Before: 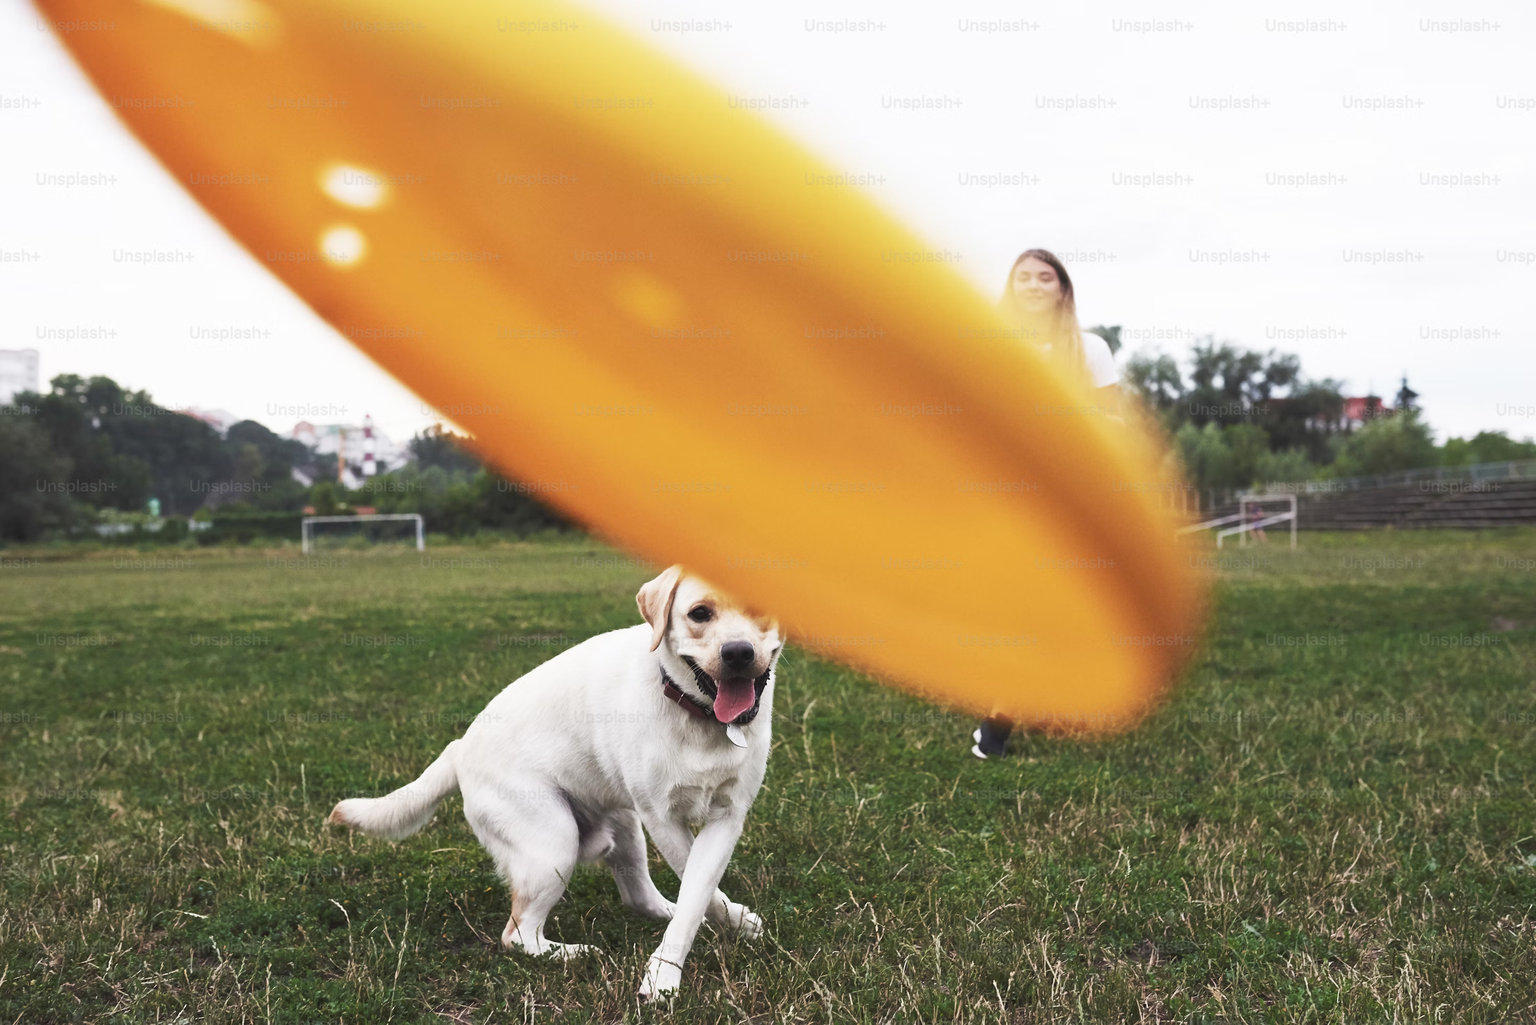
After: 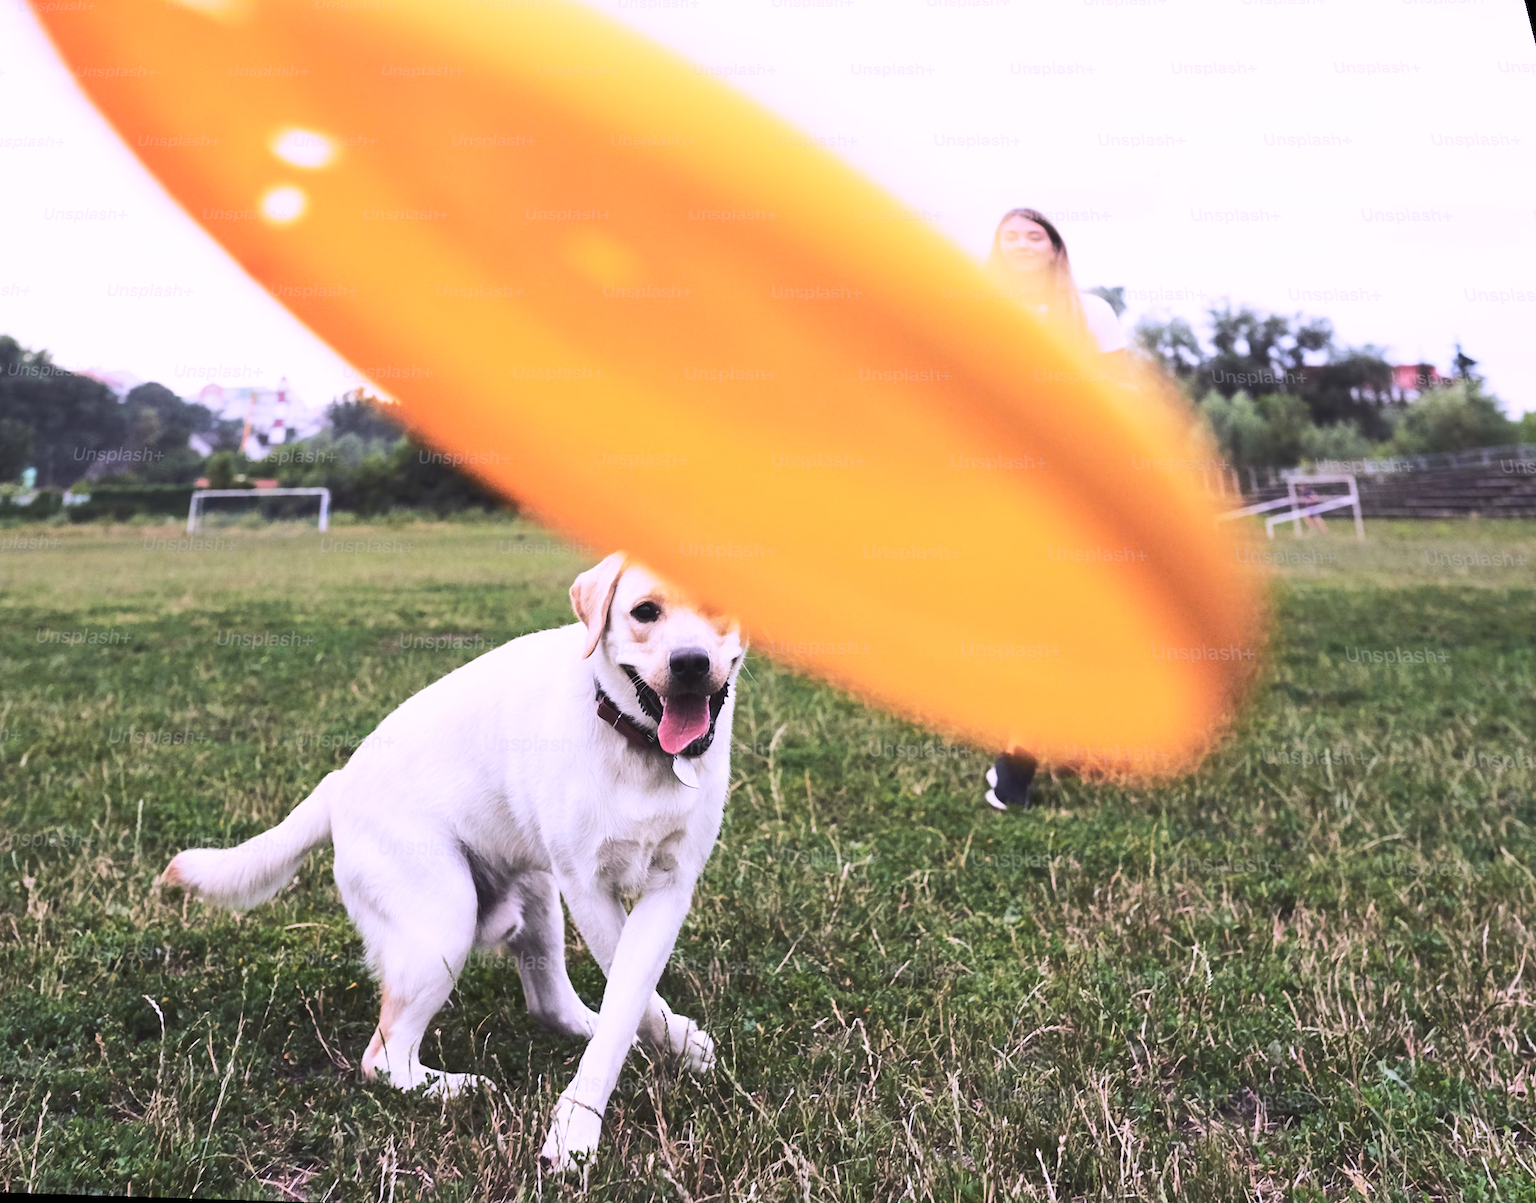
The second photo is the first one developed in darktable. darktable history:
white balance: red 1.042, blue 1.17
rgb curve: curves: ch0 [(0, 0) (0.284, 0.292) (0.505, 0.644) (1, 1)]; ch1 [(0, 0) (0.284, 0.292) (0.505, 0.644) (1, 1)]; ch2 [(0, 0) (0.284, 0.292) (0.505, 0.644) (1, 1)], compensate middle gray true
rotate and perspective: rotation 0.72°, lens shift (vertical) -0.352, lens shift (horizontal) -0.051, crop left 0.152, crop right 0.859, crop top 0.019, crop bottom 0.964
